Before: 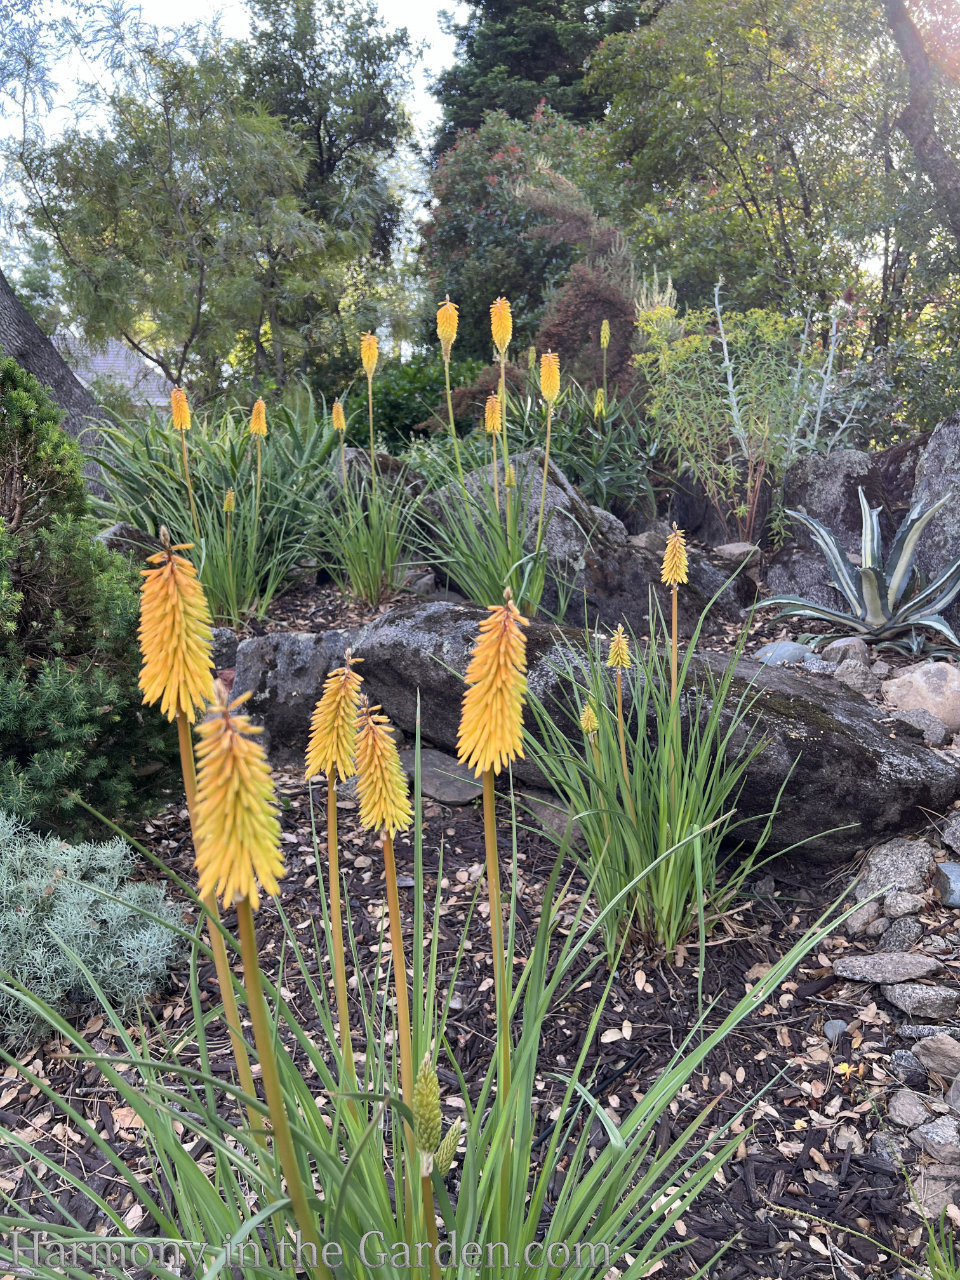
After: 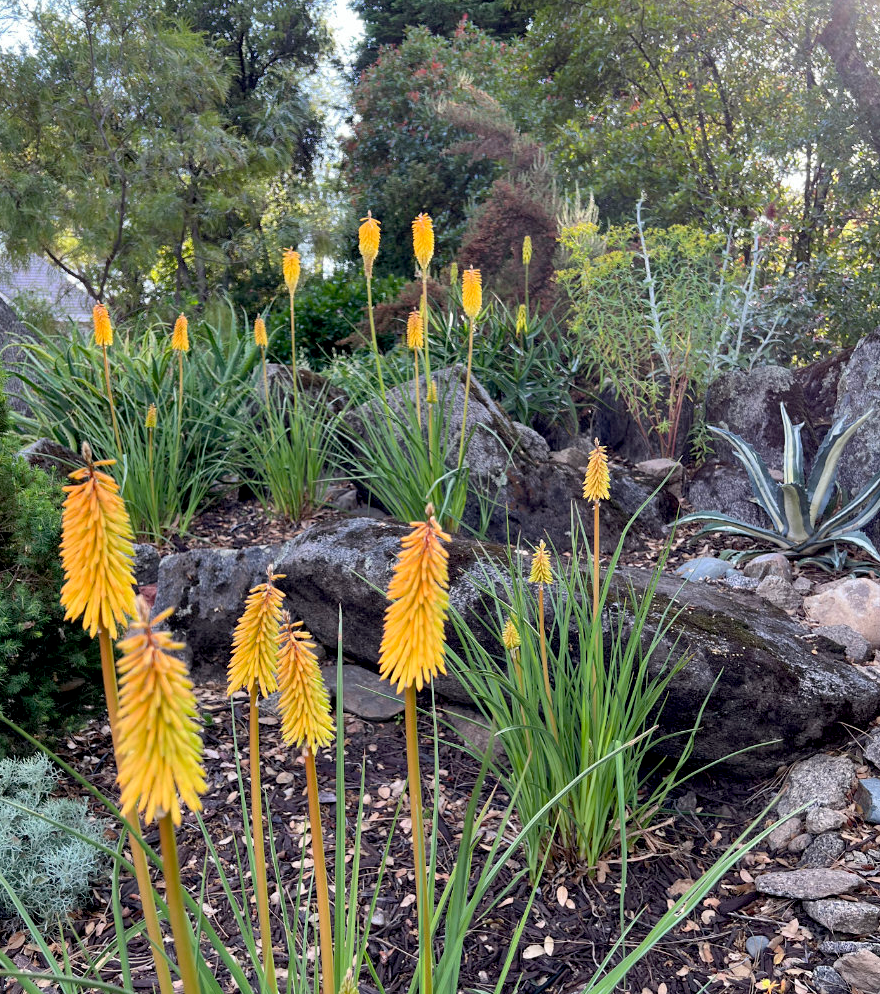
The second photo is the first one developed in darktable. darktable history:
exposure: black level correction 0.011, compensate highlight preservation false
crop: left 8.155%, top 6.611%, bottom 15.385%
